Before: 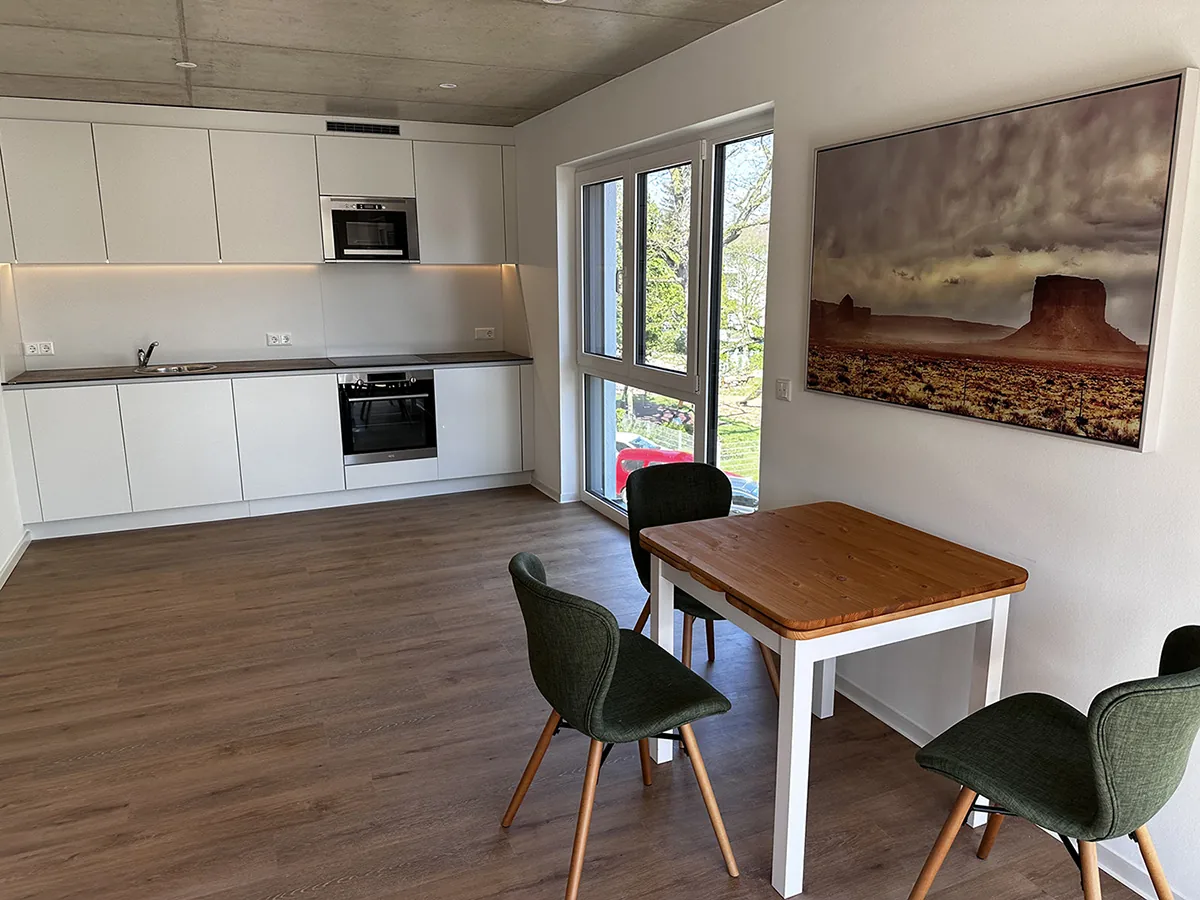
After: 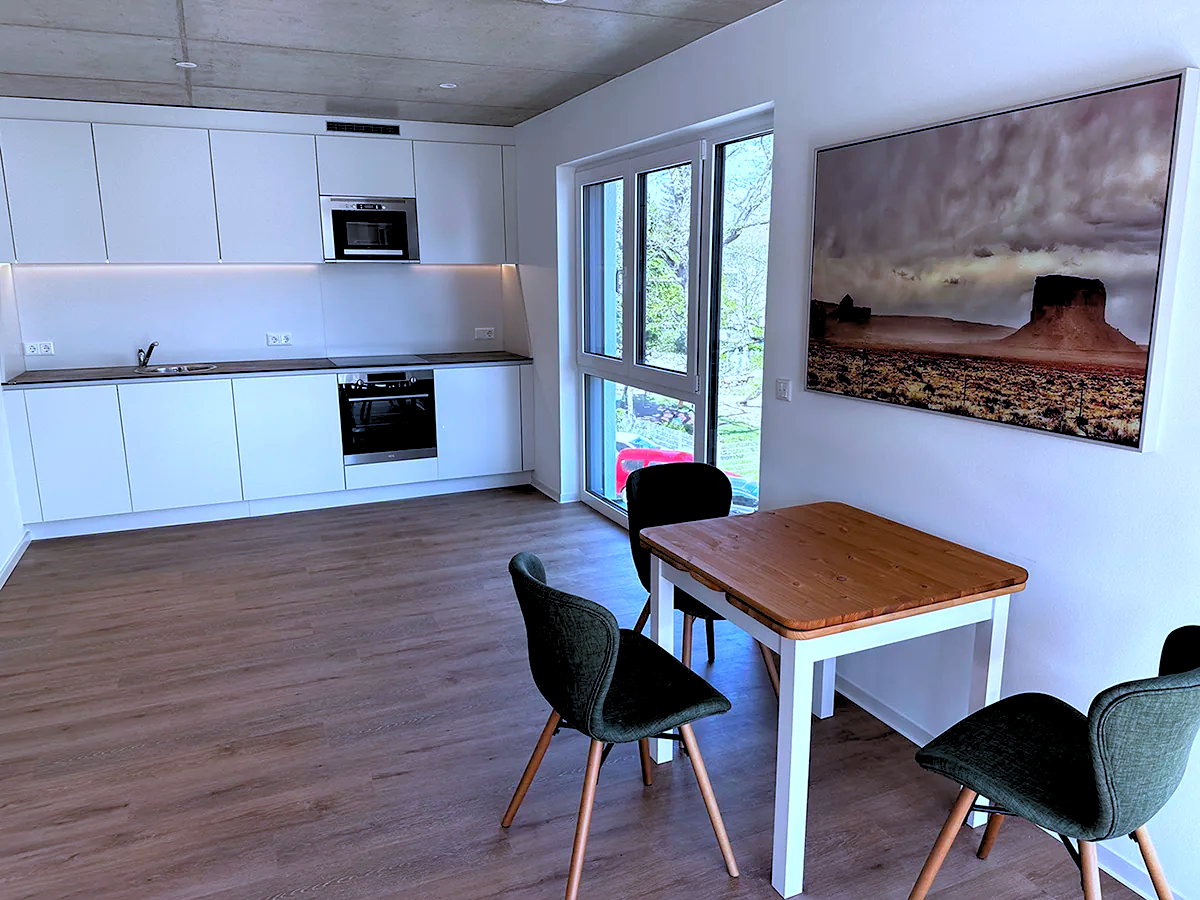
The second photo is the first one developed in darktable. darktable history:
color calibration: illuminant as shot in camera, adaptation linear Bradford (ICC v4), x 0.406, y 0.405, temperature 3570.35 K, saturation algorithm version 1 (2020)
rgb levels: levels [[0.013, 0.434, 0.89], [0, 0.5, 1], [0, 0.5, 1]]
